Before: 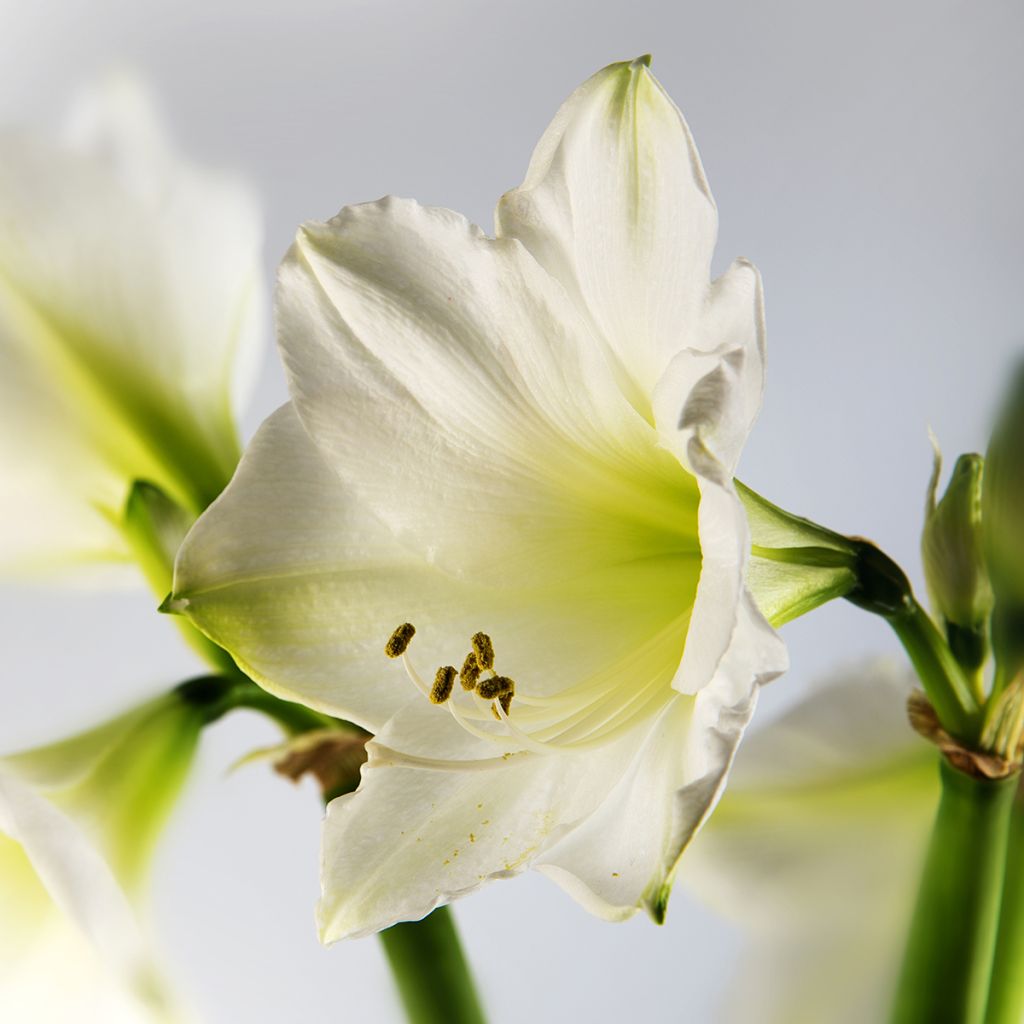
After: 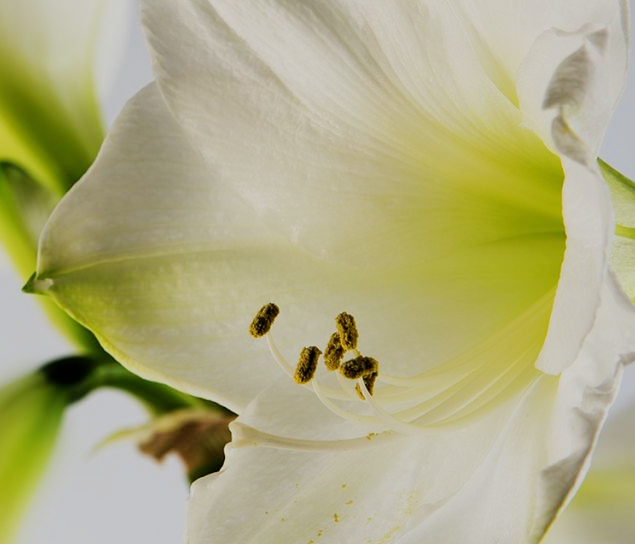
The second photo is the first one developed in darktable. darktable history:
crop: left 13.312%, top 31.28%, right 24.627%, bottom 15.582%
filmic rgb: black relative exposure -7.65 EV, white relative exposure 4.56 EV, hardness 3.61
